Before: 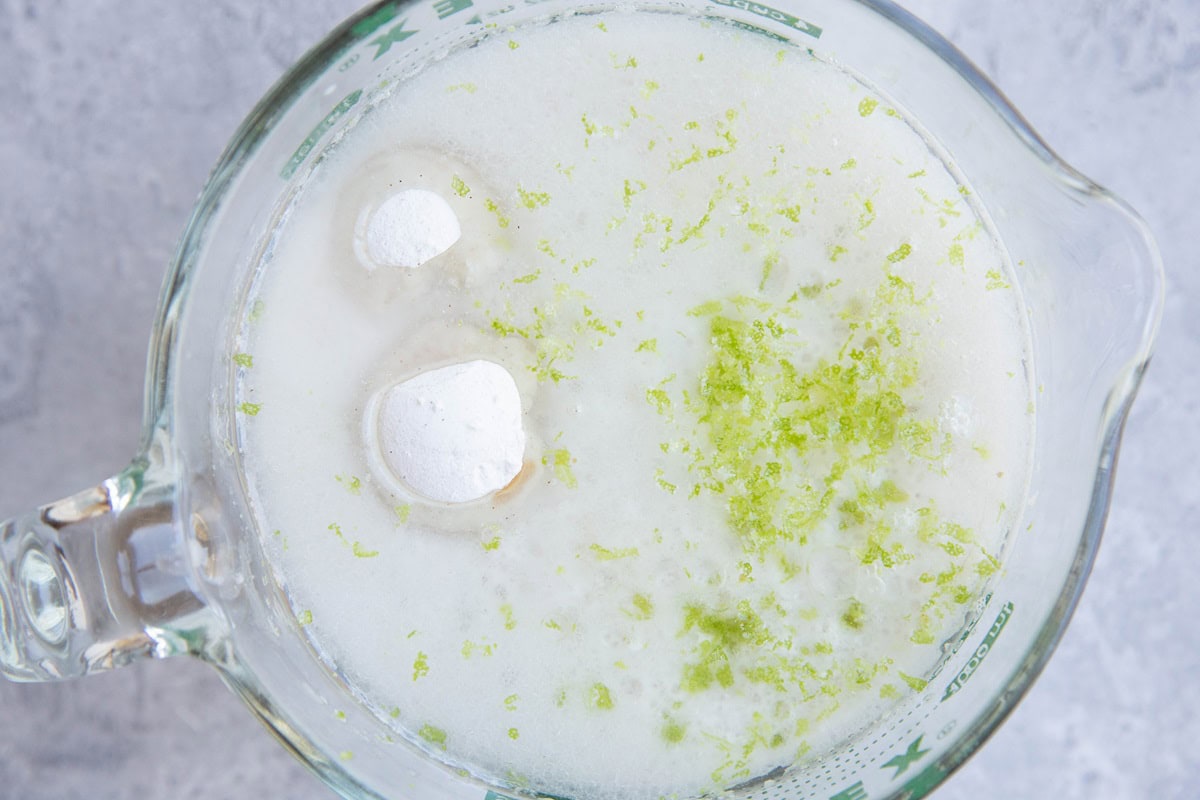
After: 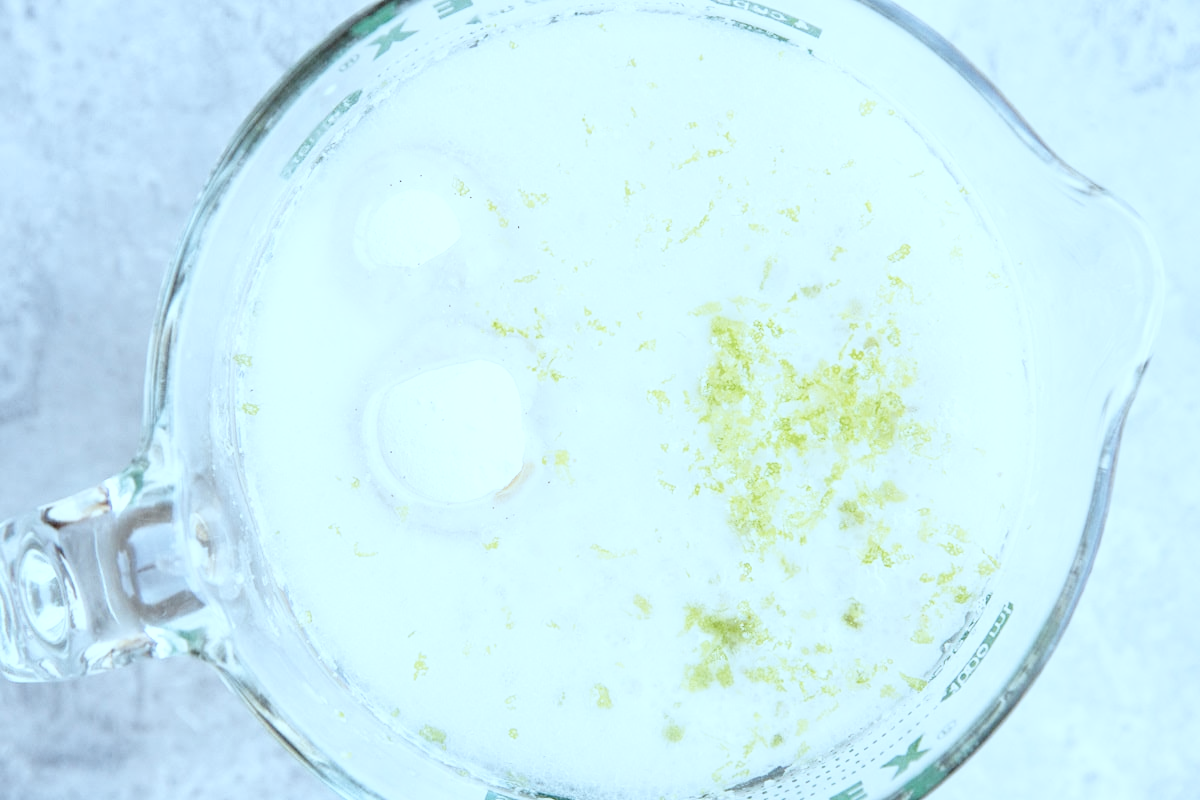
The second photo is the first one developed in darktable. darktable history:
local contrast: on, module defaults
color correction: highlights a* -12.64, highlights b* -18.1, saturation 0.7
base curve: curves: ch0 [(0, 0) (0.028, 0.03) (0.121, 0.232) (0.46, 0.748) (0.859, 0.968) (1, 1)], preserve colors none
